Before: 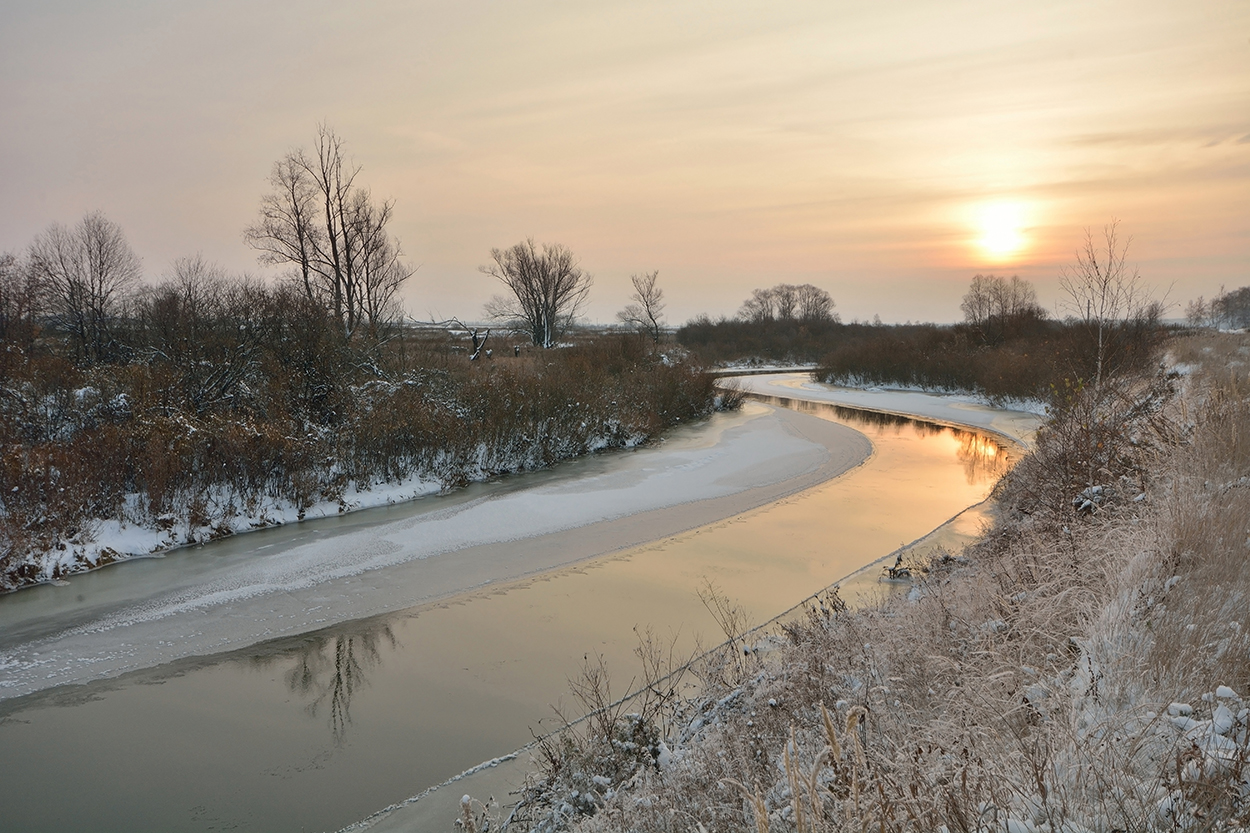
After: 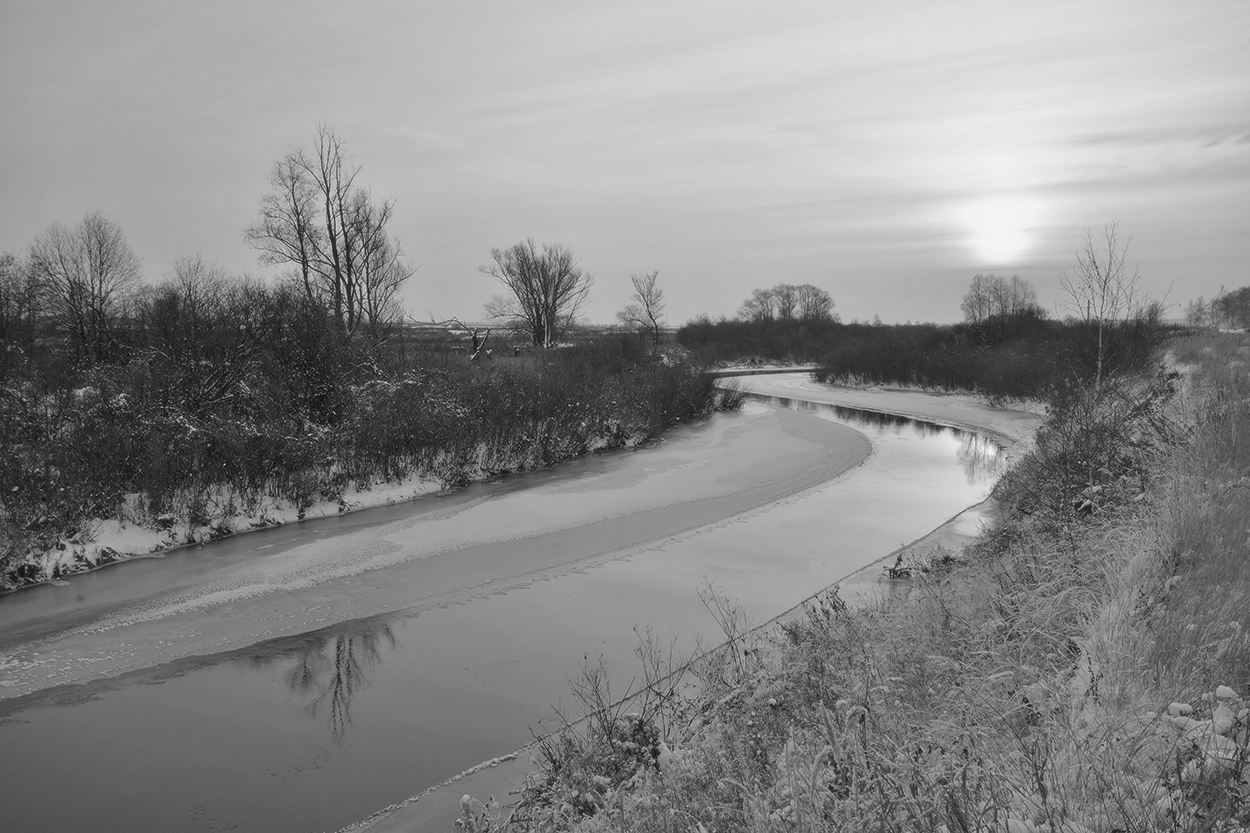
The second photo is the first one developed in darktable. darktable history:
monochrome: a -71.75, b 75.82
soften: size 10%, saturation 50%, brightness 0.2 EV, mix 10%
white balance: red 1.05, blue 1.072
